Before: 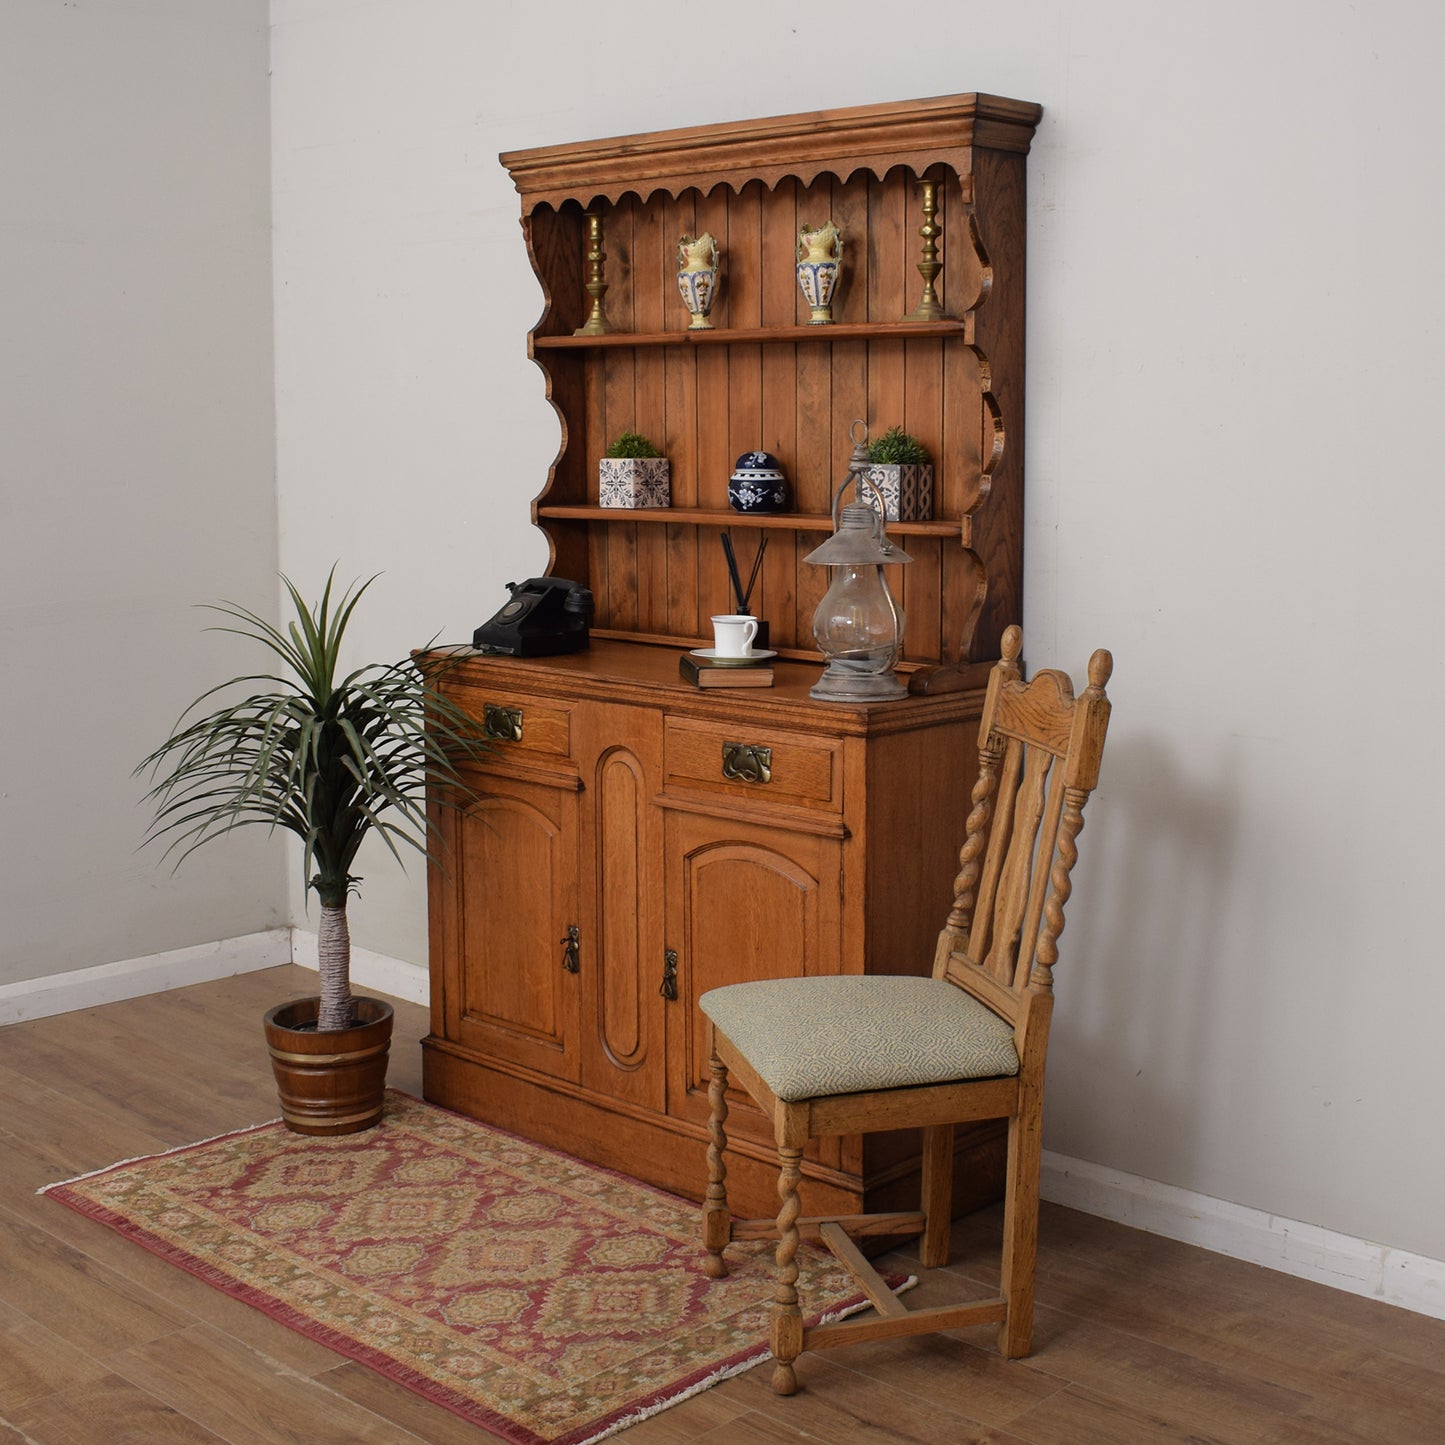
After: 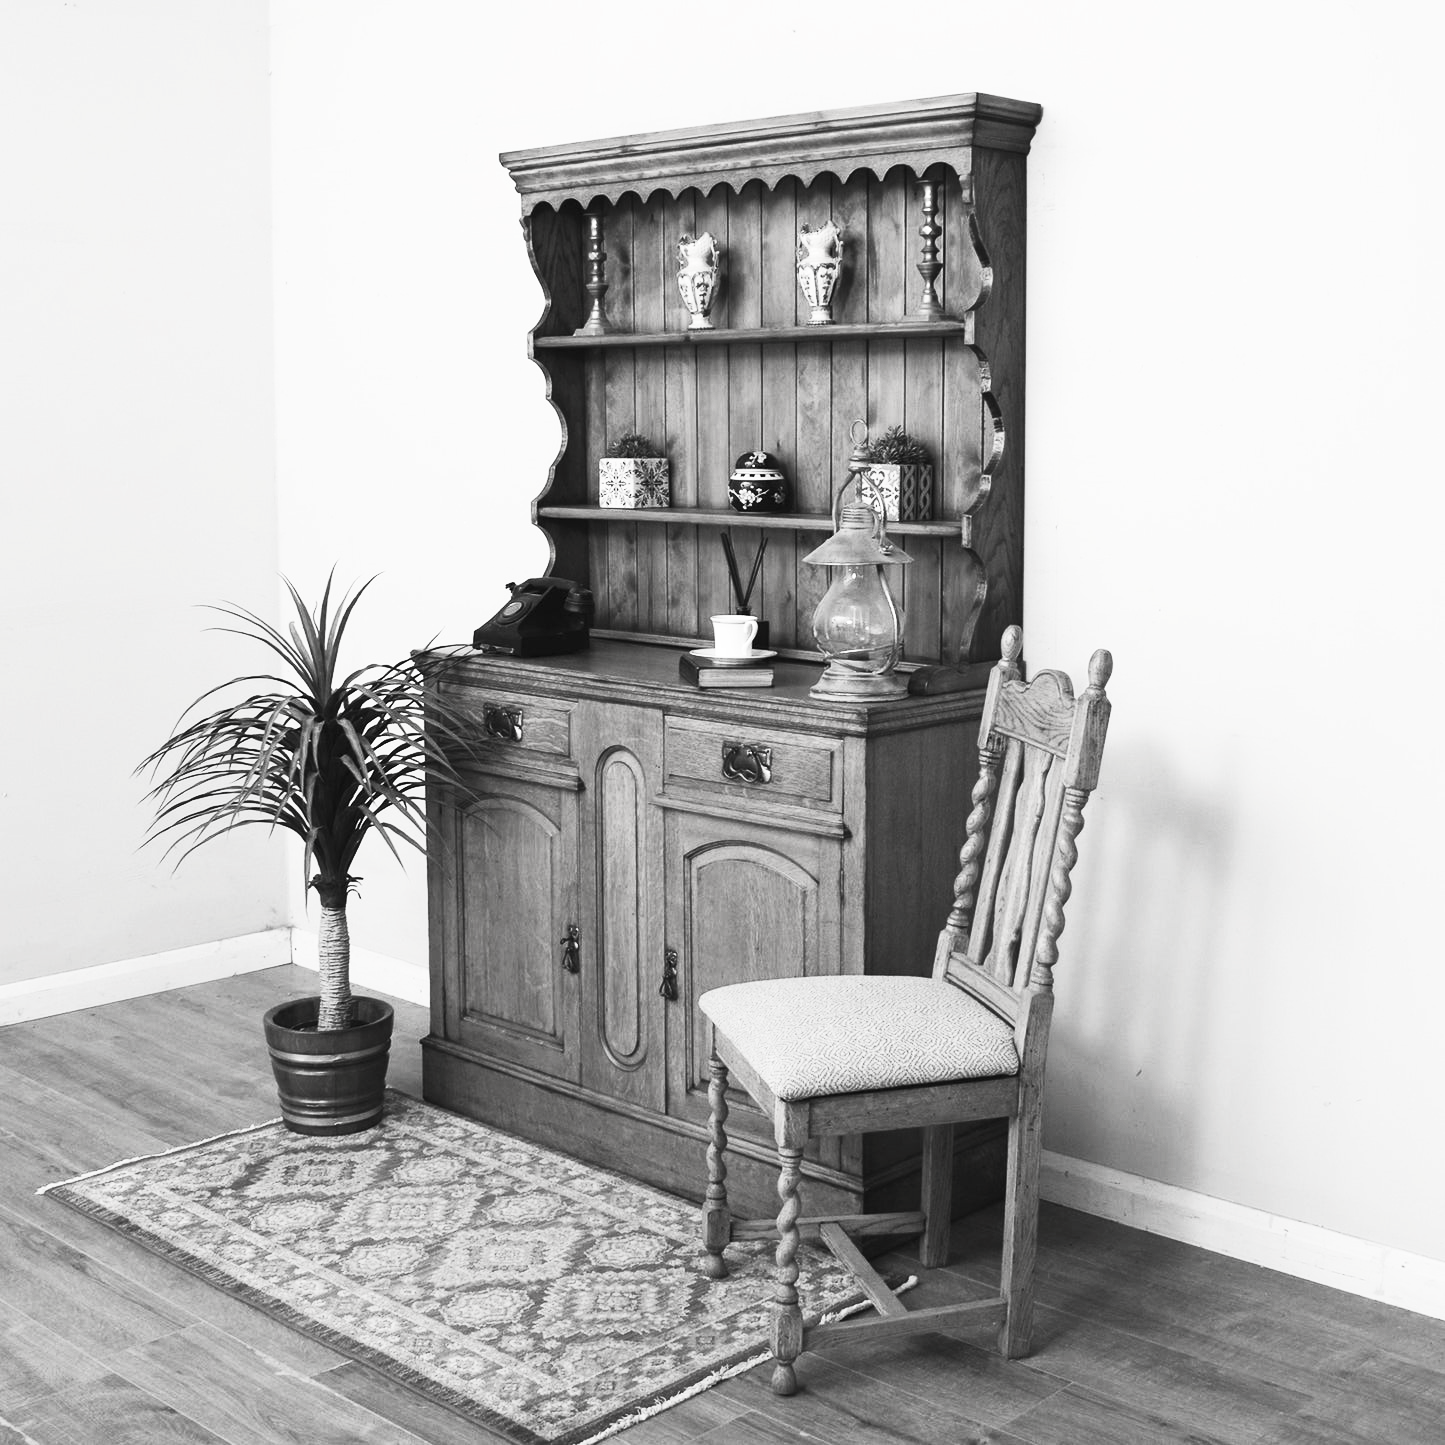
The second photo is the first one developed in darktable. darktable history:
exposure: black level correction 0, exposure 0.302 EV, compensate highlight preservation false
contrast brightness saturation: contrast 0.525, brightness 0.467, saturation -0.987
tone equalizer: edges refinement/feathering 500, mask exposure compensation -1.57 EV, preserve details no
